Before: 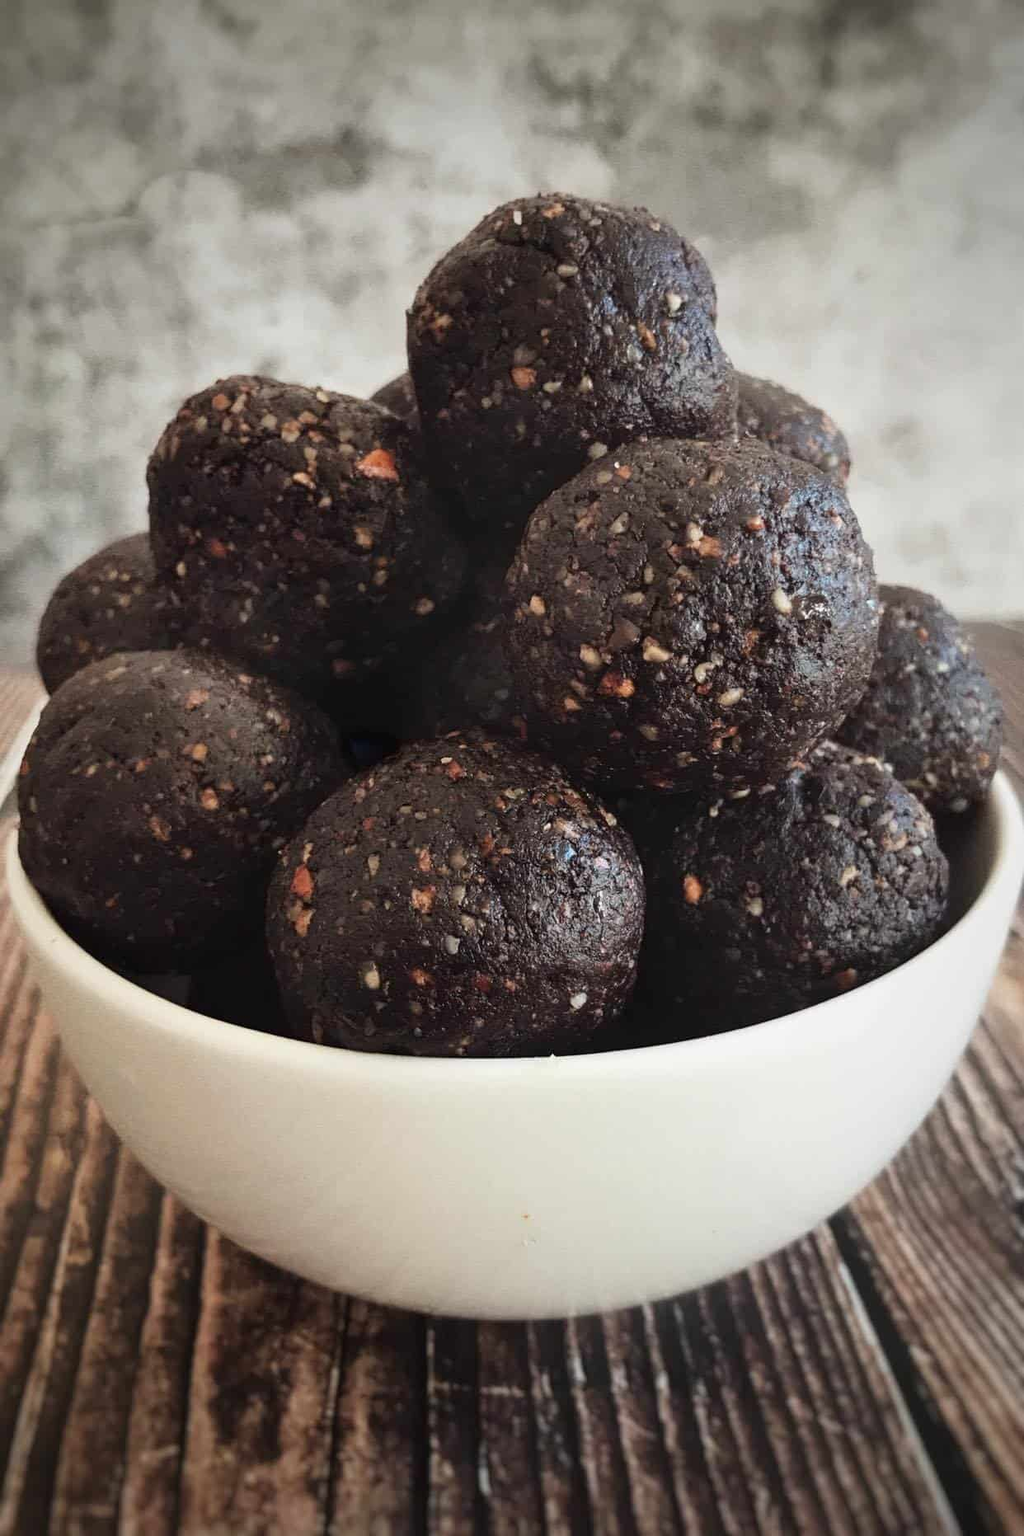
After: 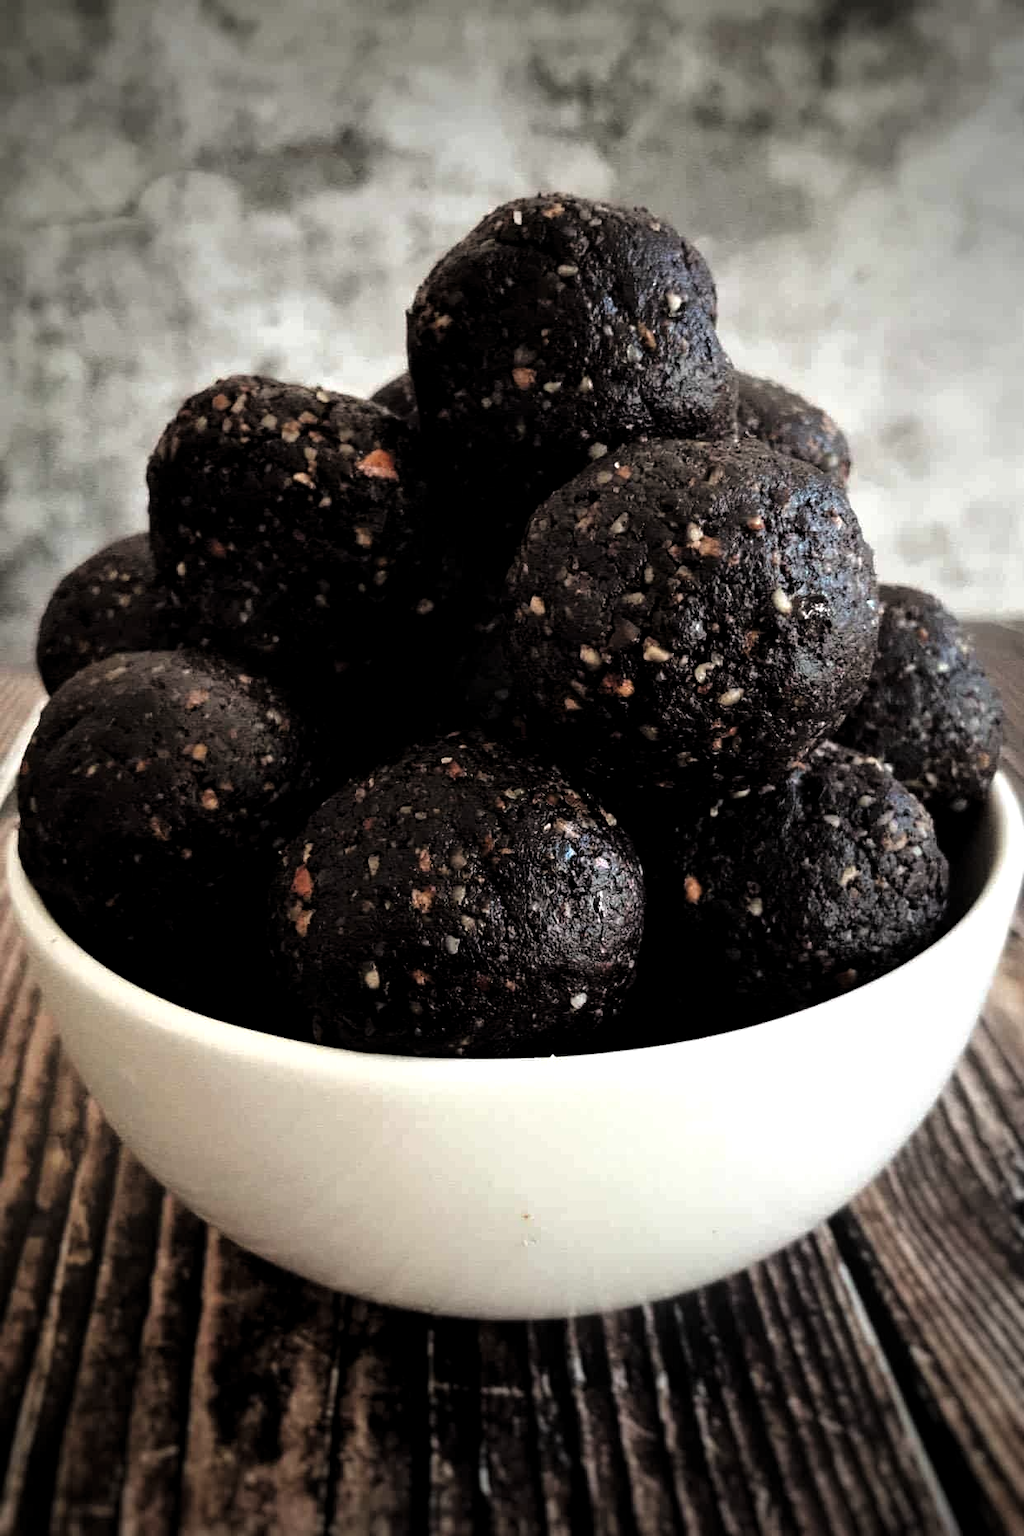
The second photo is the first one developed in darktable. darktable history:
tone curve: curves: ch0 [(0, 0) (0.224, 0.12) (0.375, 0.296) (0.528, 0.472) (0.681, 0.634) (0.8, 0.766) (0.873, 0.877) (1, 1)], preserve colors basic power
white balance: emerald 1
levels: levels [0.052, 0.496, 0.908]
